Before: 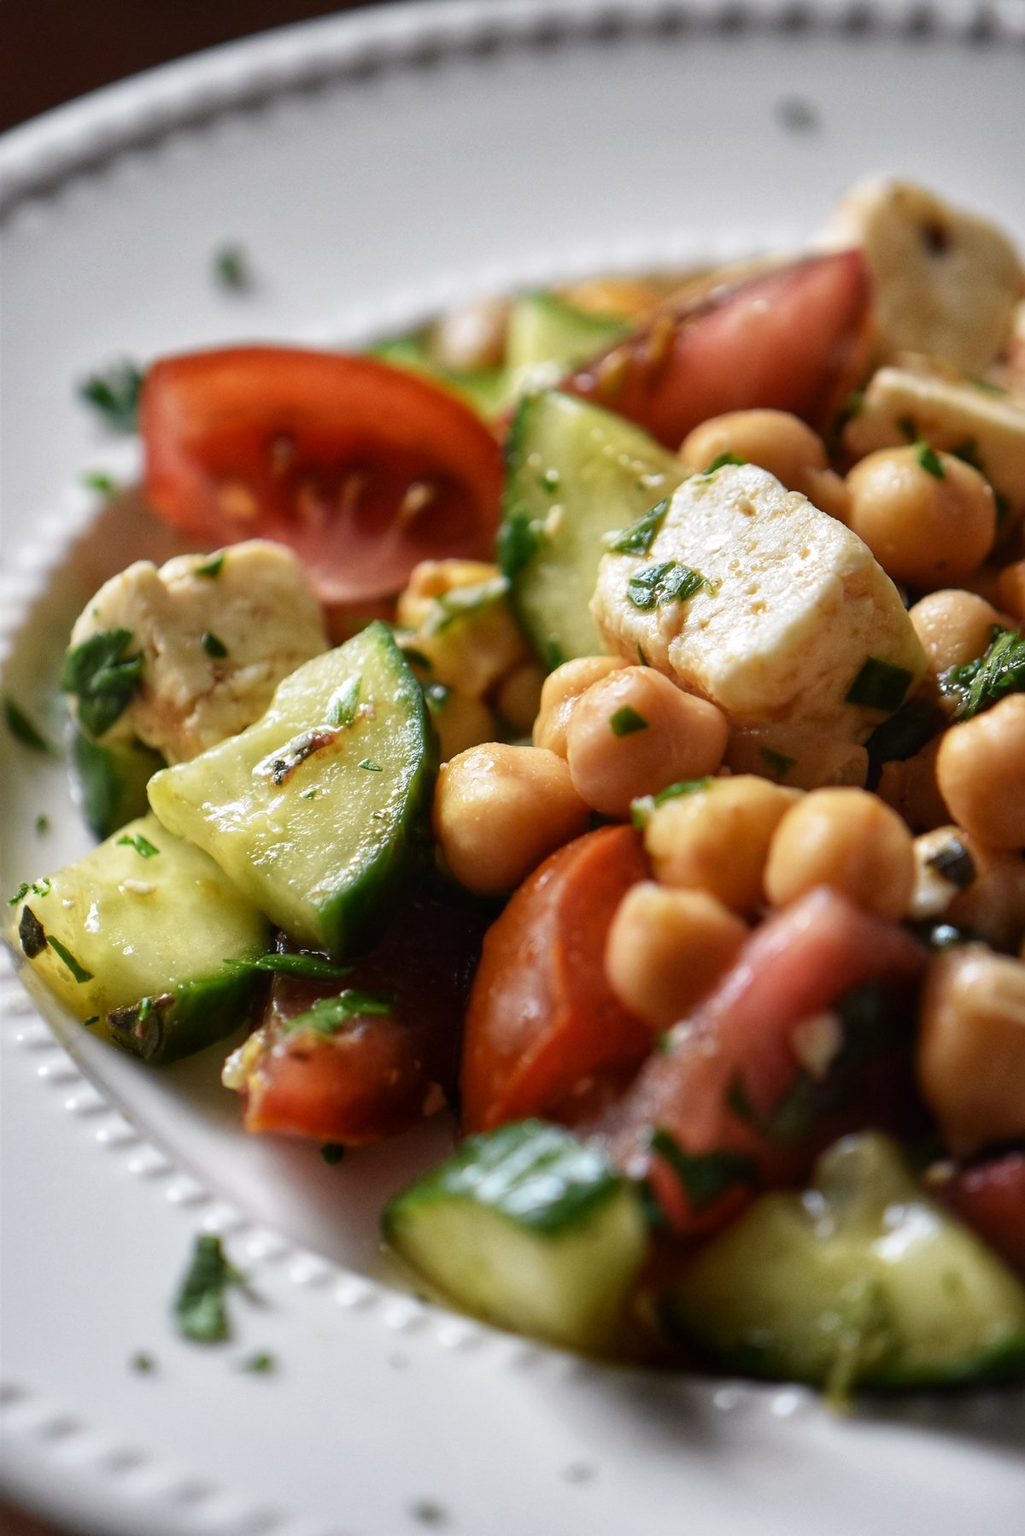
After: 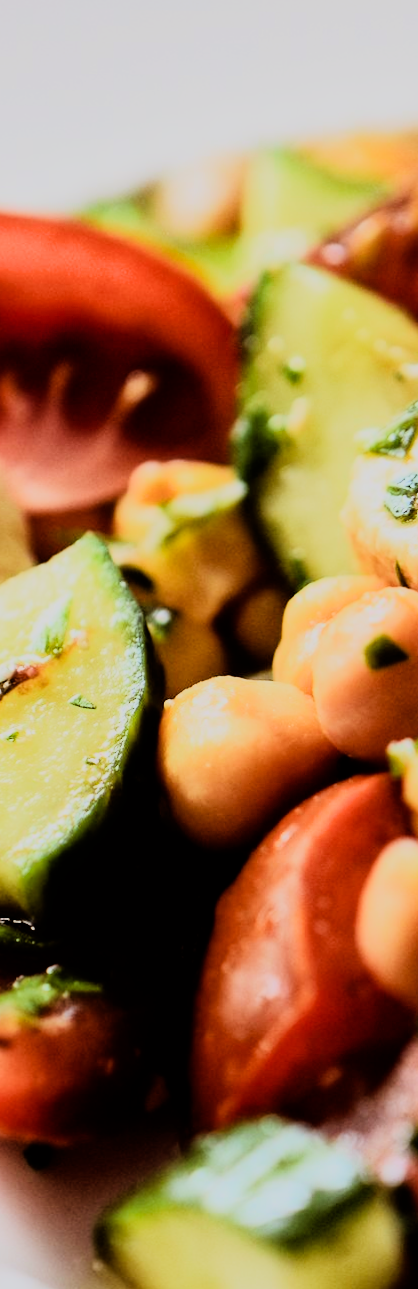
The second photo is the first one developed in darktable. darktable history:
filmic rgb: hardness 4.17, contrast 0.921
crop and rotate: left 29.476%, top 10.214%, right 35.32%, bottom 17.333%
rotate and perspective: rotation 0.174°, lens shift (vertical) 0.013, lens shift (horizontal) 0.019, shear 0.001, automatic cropping original format, crop left 0.007, crop right 0.991, crop top 0.016, crop bottom 0.997
rgb curve: curves: ch0 [(0, 0) (0.21, 0.15) (0.24, 0.21) (0.5, 0.75) (0.75, 0.96) (0.89, 0.99) (1, 1)]; ch1 [(0, 0.02) (0.21, 0.13) (0.25, 0.2) (0.5, 0.67) (0.75, 0.9) (0.89, 0.97) (1, 1)]; ch2 [(0, 0.02) (0.21, 0.13) (0.25, 0.2) (0.5, 0.67) (0.75, 0.9) (0.89, 0.97) (1, 1)], compensate middle gray true
rgb levels: mode RGB, independent channels, levels [[0, 0.5, 1], [0, 0.521, 1], [0, 0.536, 1]]
